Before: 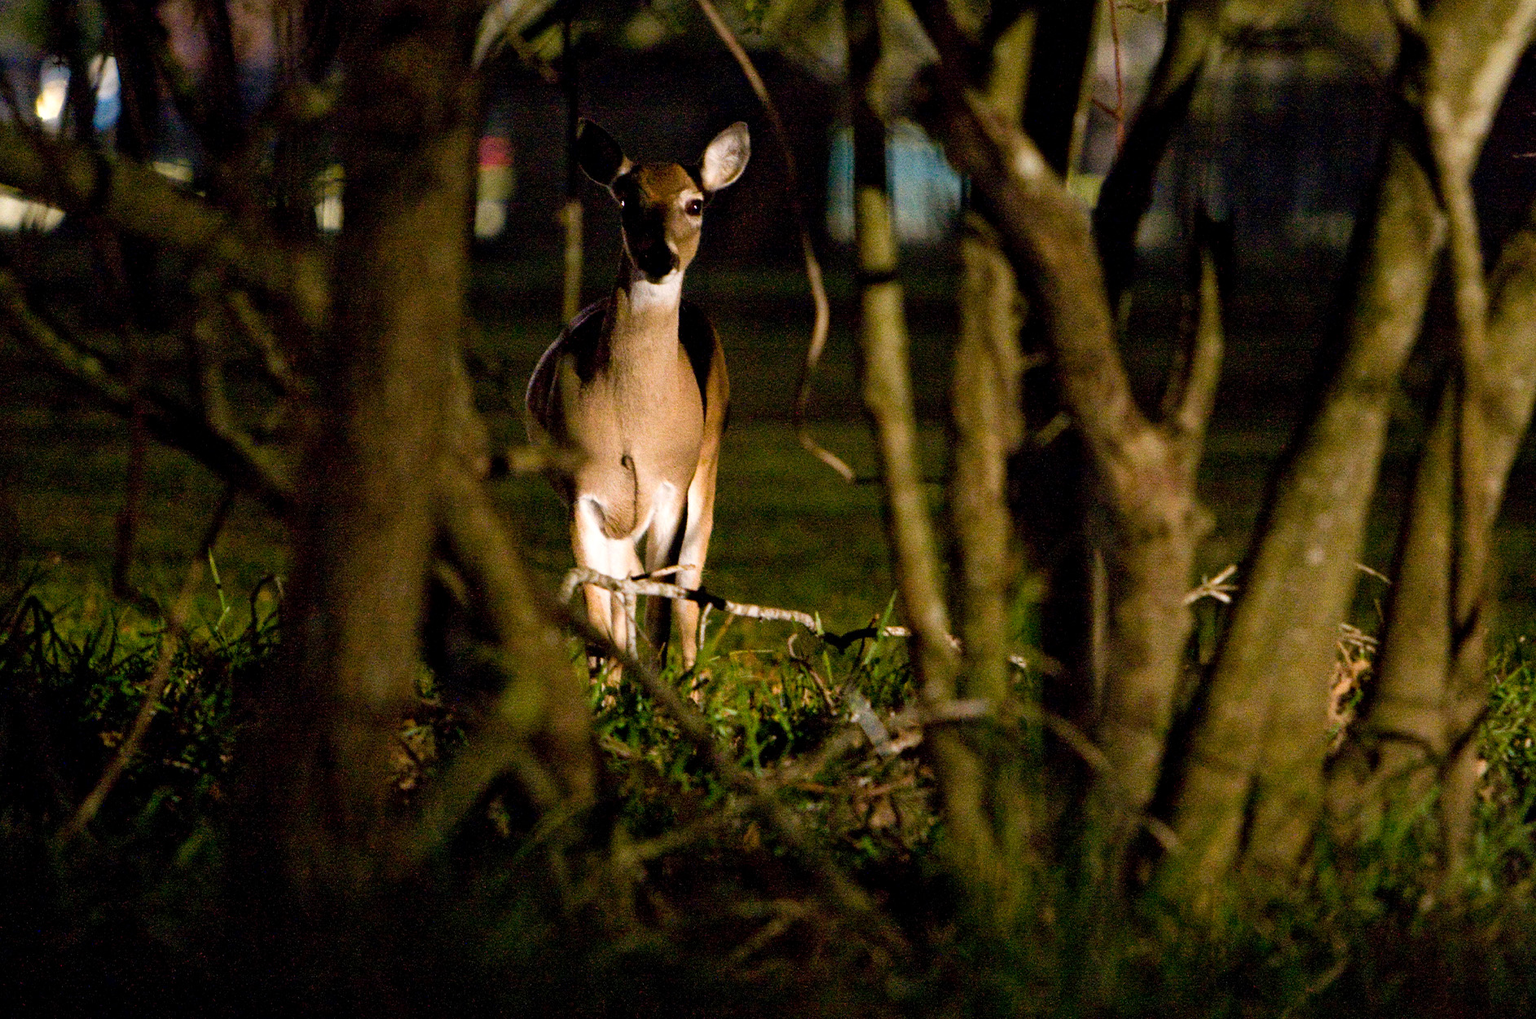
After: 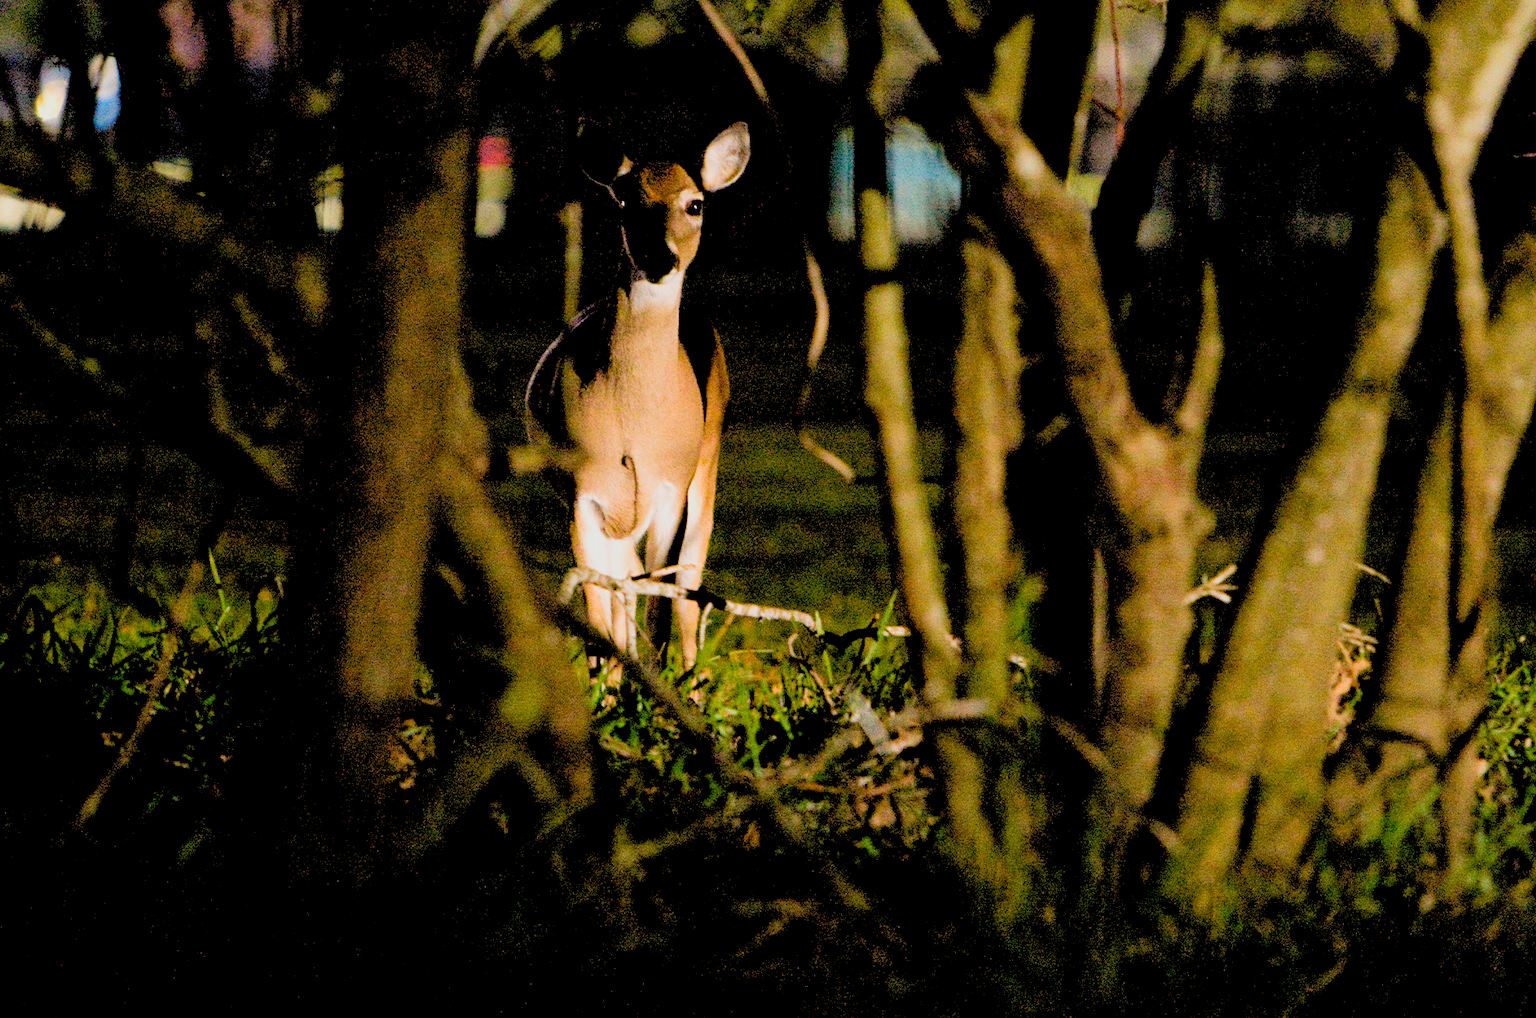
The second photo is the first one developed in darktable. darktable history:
filmic rgb: black relative exposure -7.65 EV, white relative exposure 4.56 EV, hardness 3.61, contrast 1.051
tone equalizer: -7 EV 0.201 EV, -6 EV 0.157 EV, -5 EV 0.094 EV, -4 EV 0.033 EV, -2 EV -0.024 EV, -1 EV -0.044 EV, +0 EV -0.042 EV, edges refinement/feathering 500, mask exposure compensation -1.57 EV, preserve details no
levels: levels [0.093, 0.434, 0.988]
